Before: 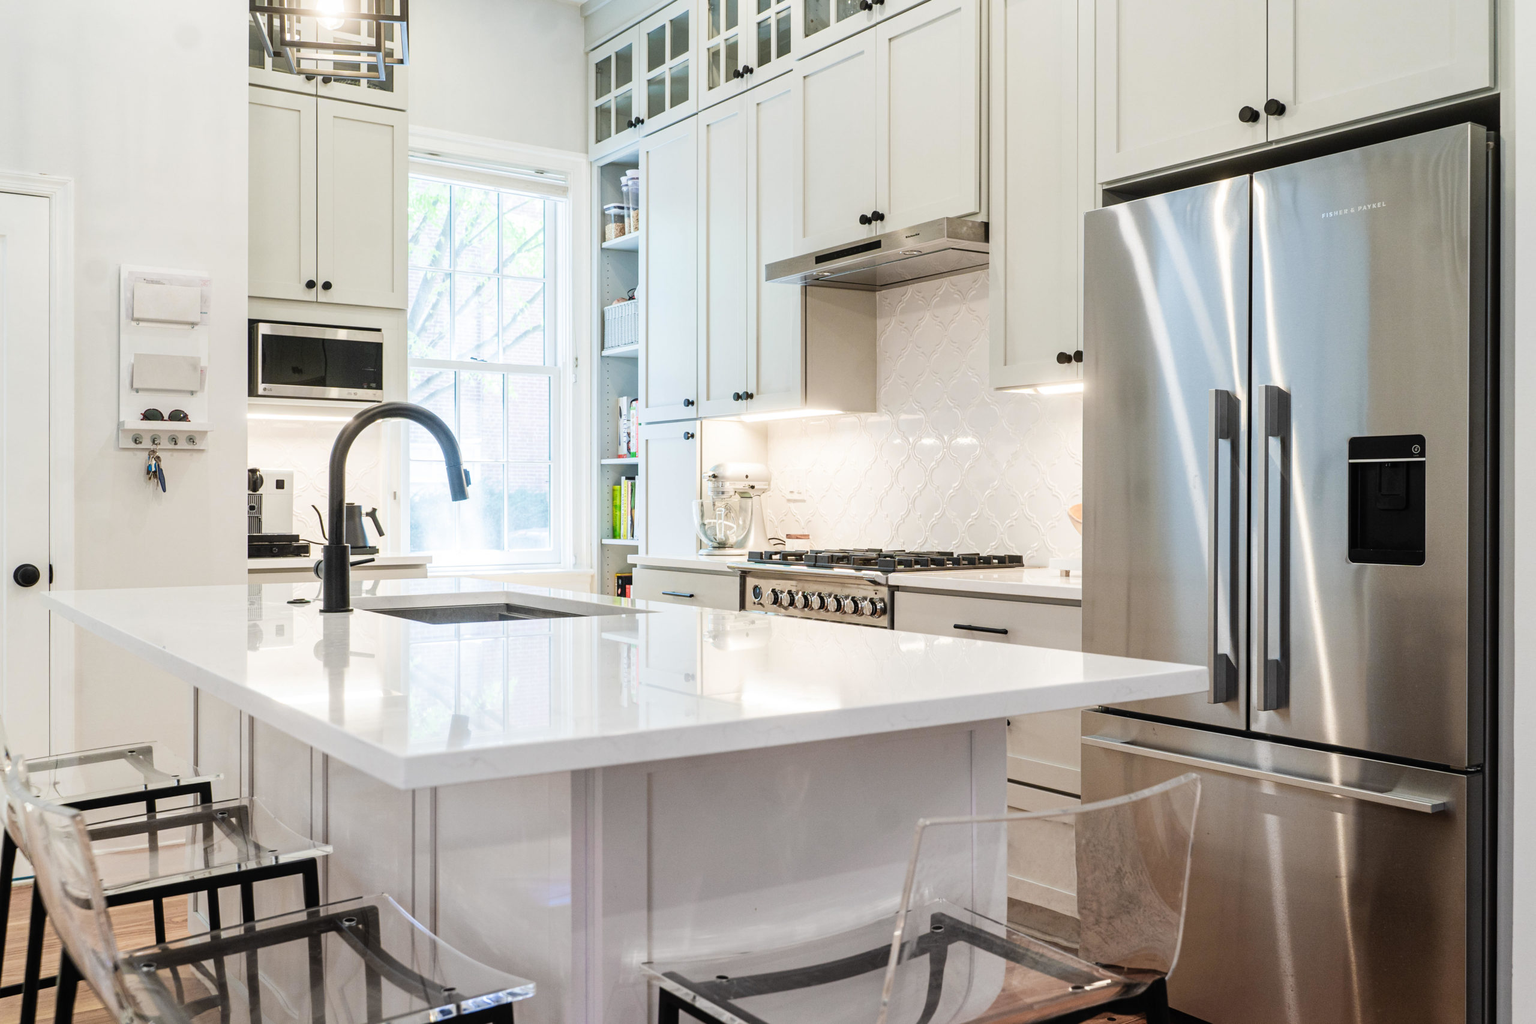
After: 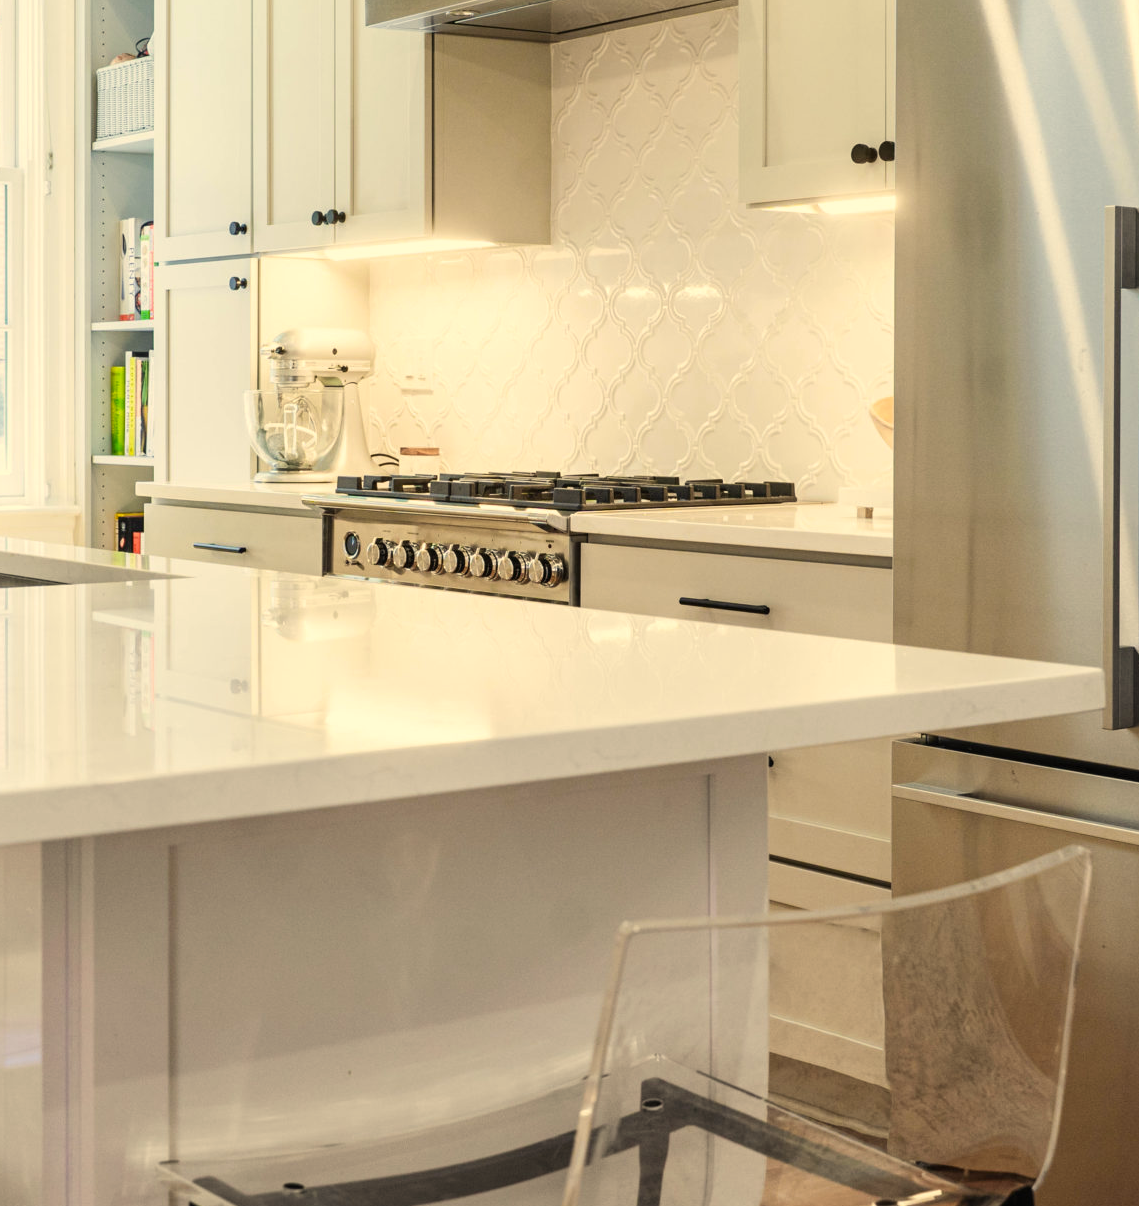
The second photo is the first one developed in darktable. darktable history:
color correction: highlights a* 2.67, highlights b* 23.23
crop: left 35.555%, top 25.977%, right 19.947%, bottom 3.369%
